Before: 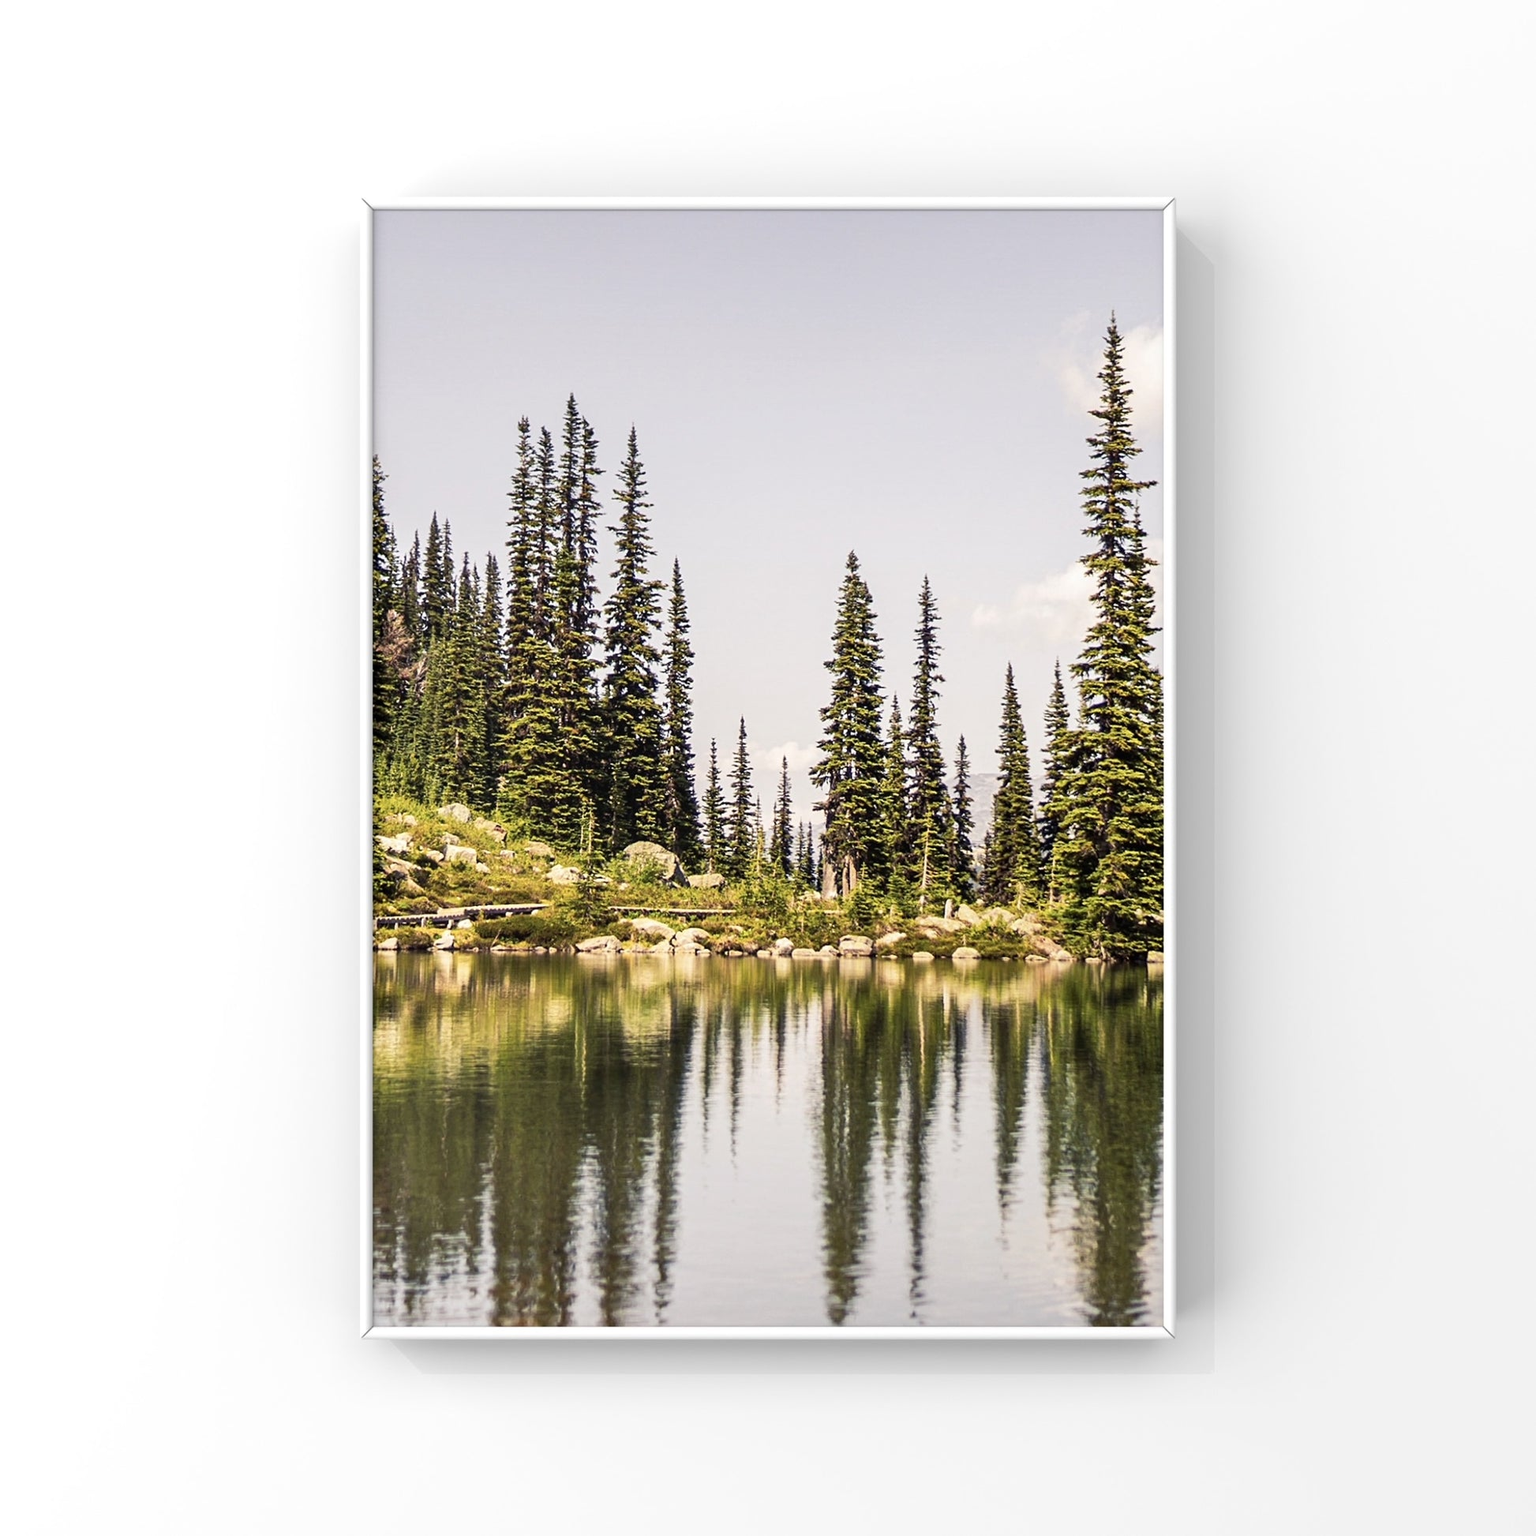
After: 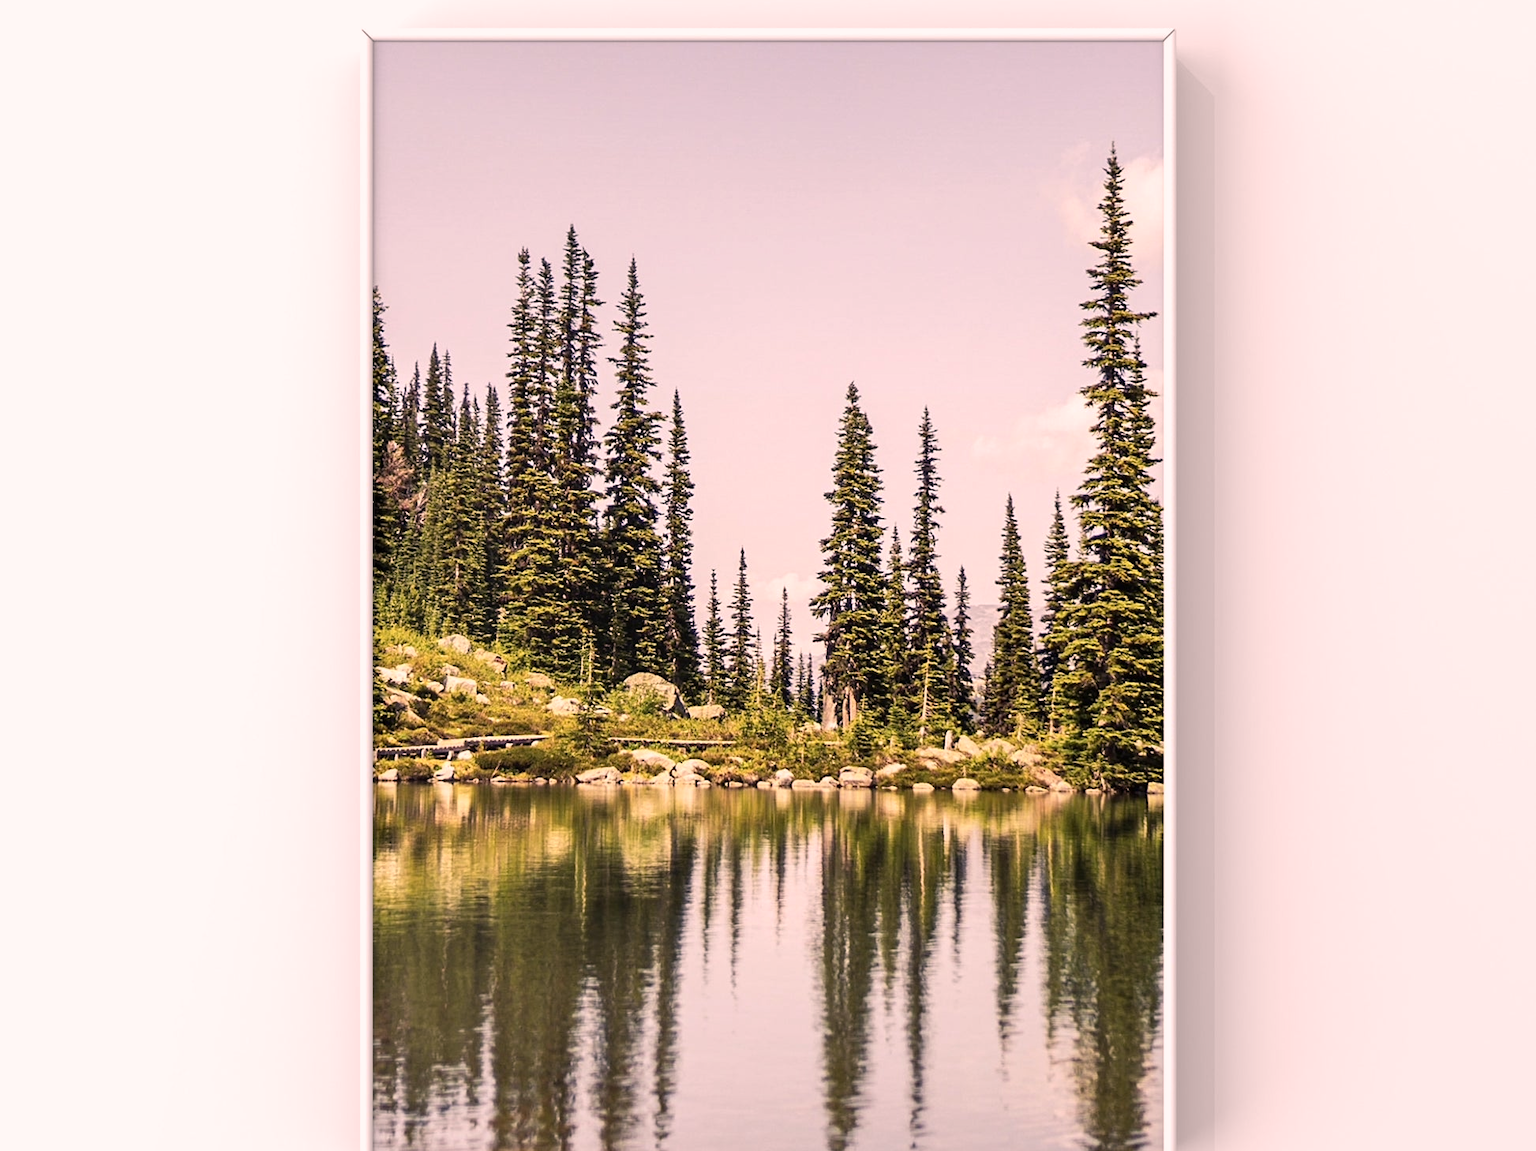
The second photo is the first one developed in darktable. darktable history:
crop: top 11.038%, bottom 13.962%
color correction: highlights a* 12.23, highlights b* 5.41
